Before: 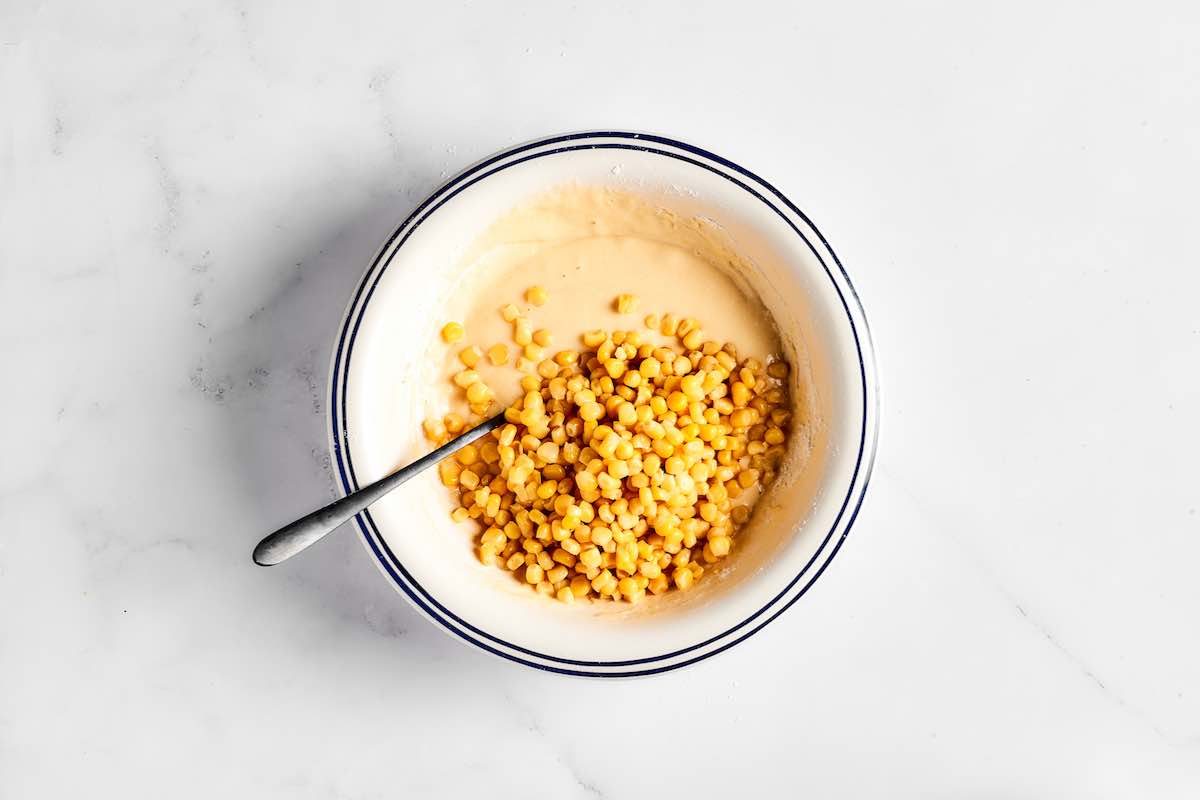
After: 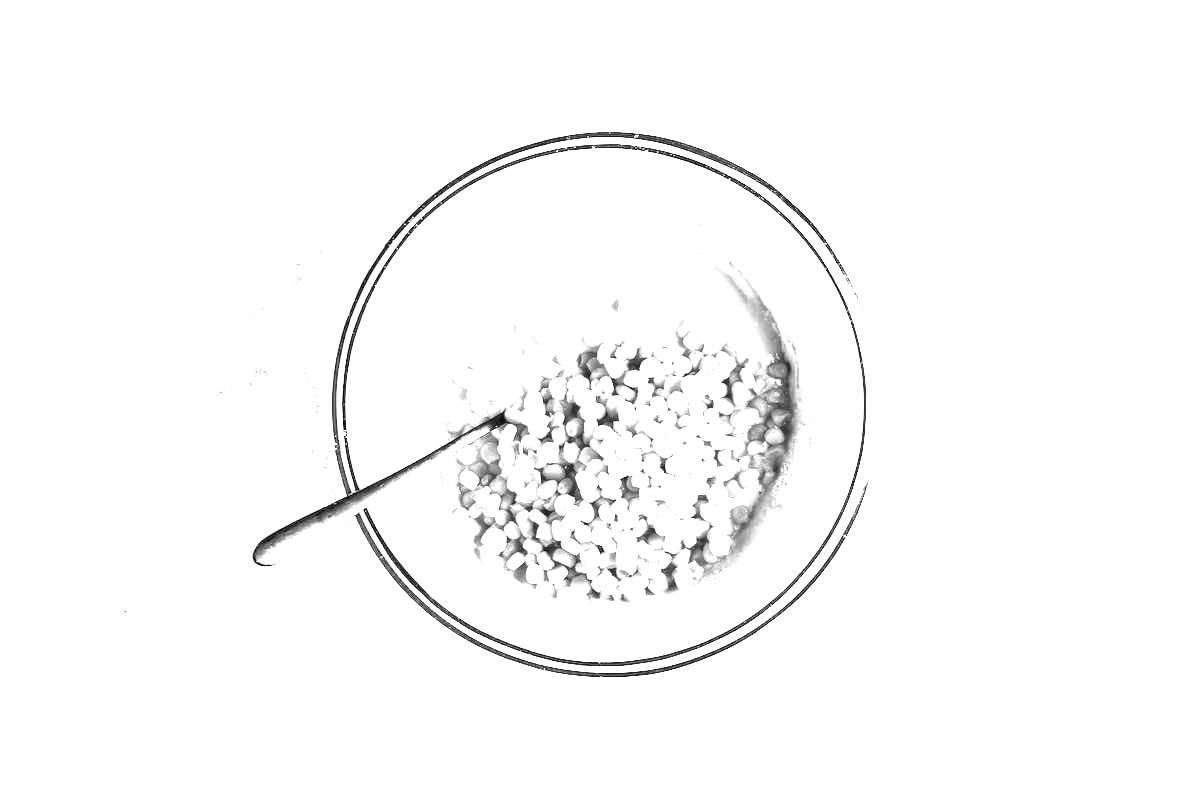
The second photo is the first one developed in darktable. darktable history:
exposure: black level correction 0, exposure 2.302 EV, compensate highlight preservation false
color calibration: output gray [0.246, 0.254, 0.501, 0], x 0.355, y 0.367, temperature 4740.07 K
